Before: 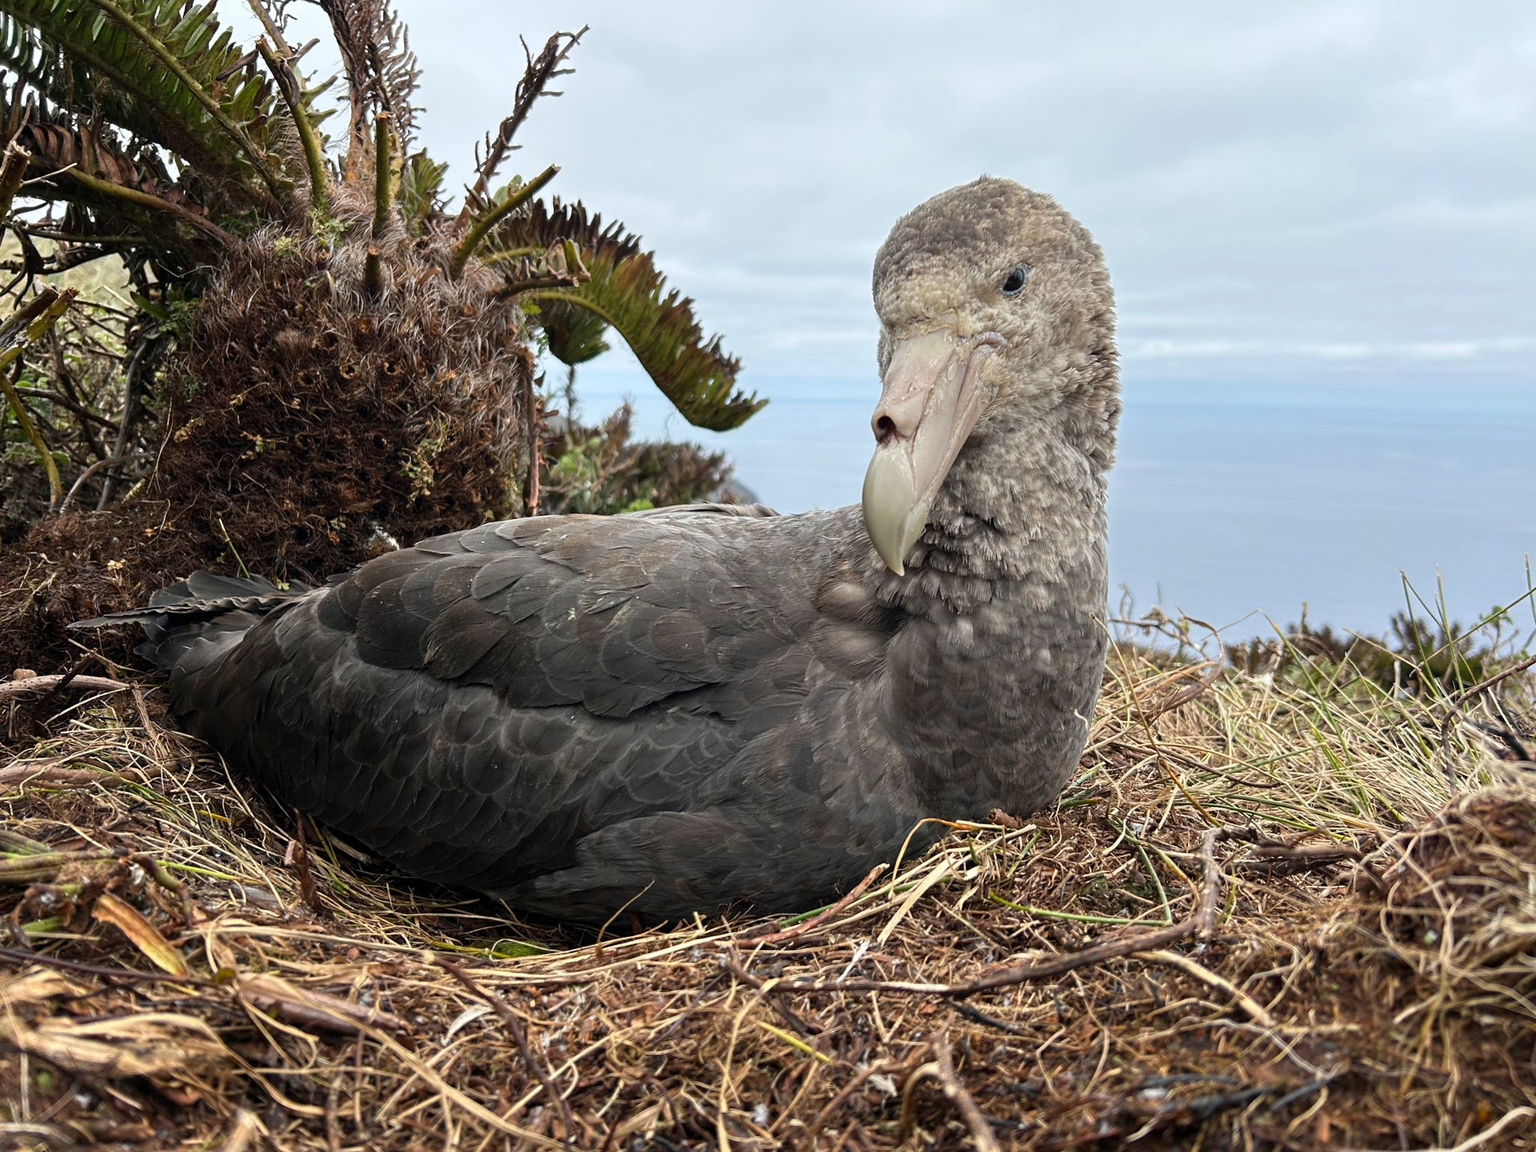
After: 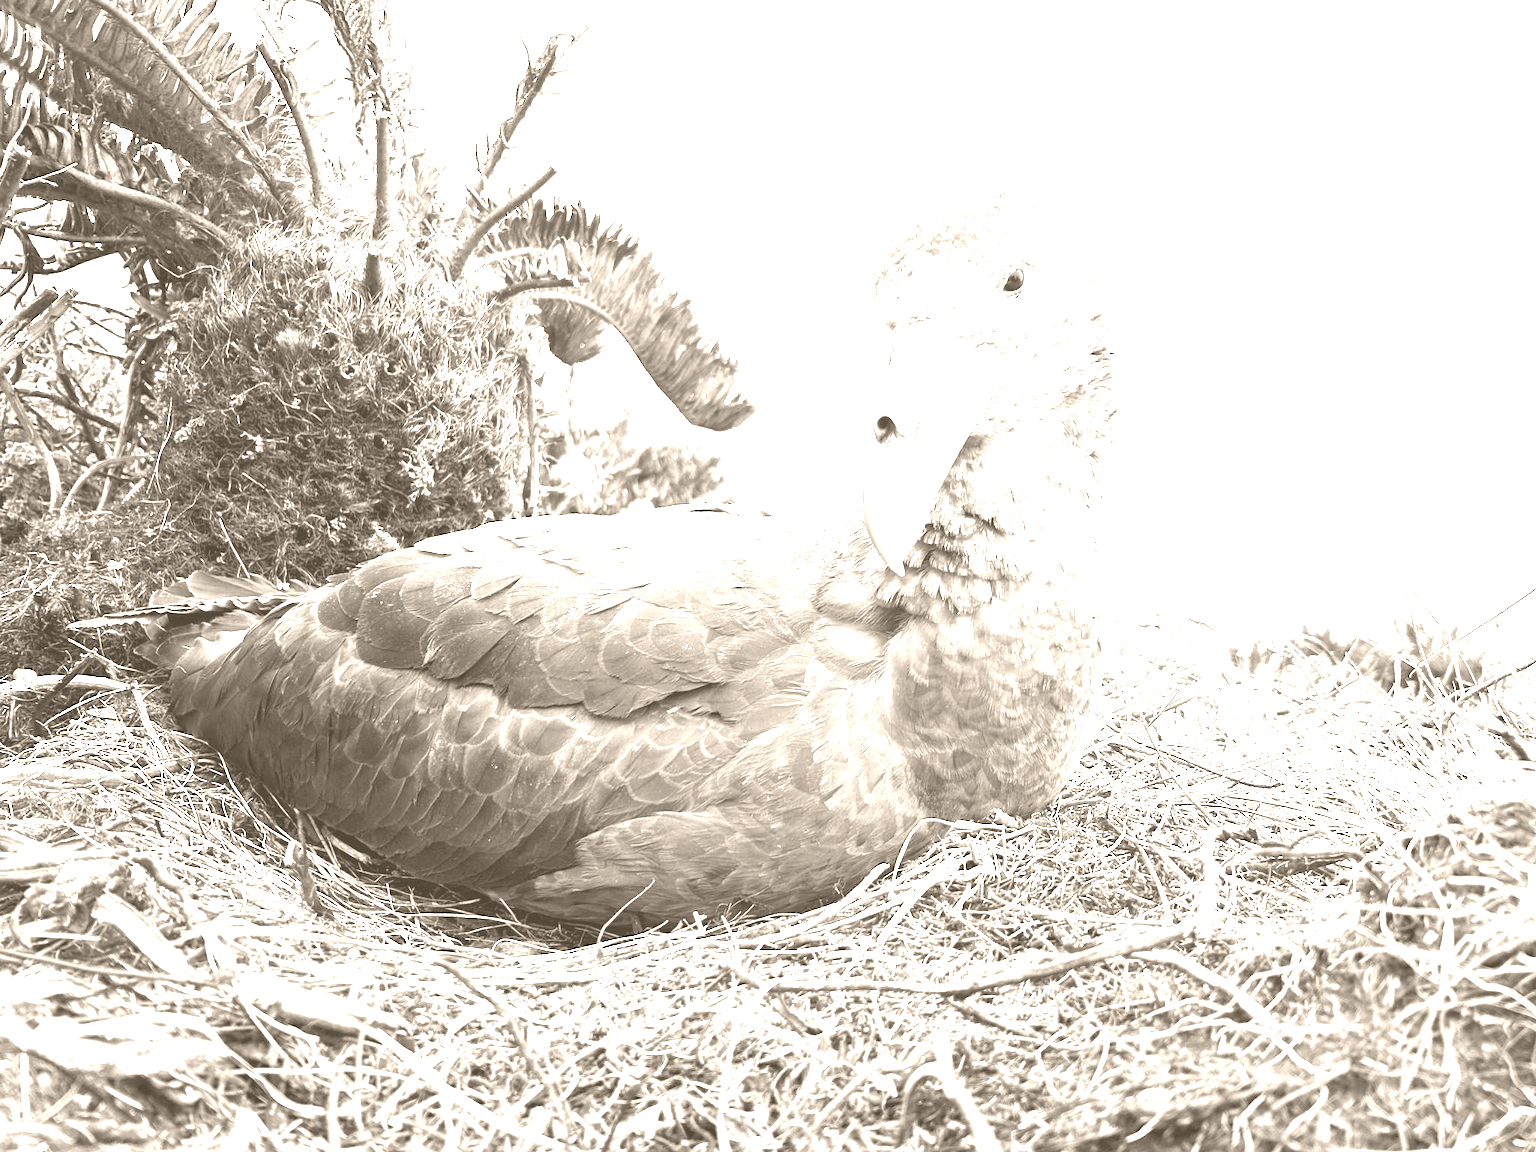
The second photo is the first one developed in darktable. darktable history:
exposure: black level correction 0, exposure 1.741 EV, compensate exposure bias true, compensate highlight preservation false
color balance: mode lift, gamma, gain (sRGB), lift [0.997, 0.979, 1.021, 1.011], gamma [1, 1.084, 0.916, 0.998], gain [1, 0.87, 1.13, 1.101], contrast 4.55%, contrast fulcrum 38.24%, output saturation 104.09%
colorize: hue 34.49°, saturation 35.33%, source mix 100%, version 1
